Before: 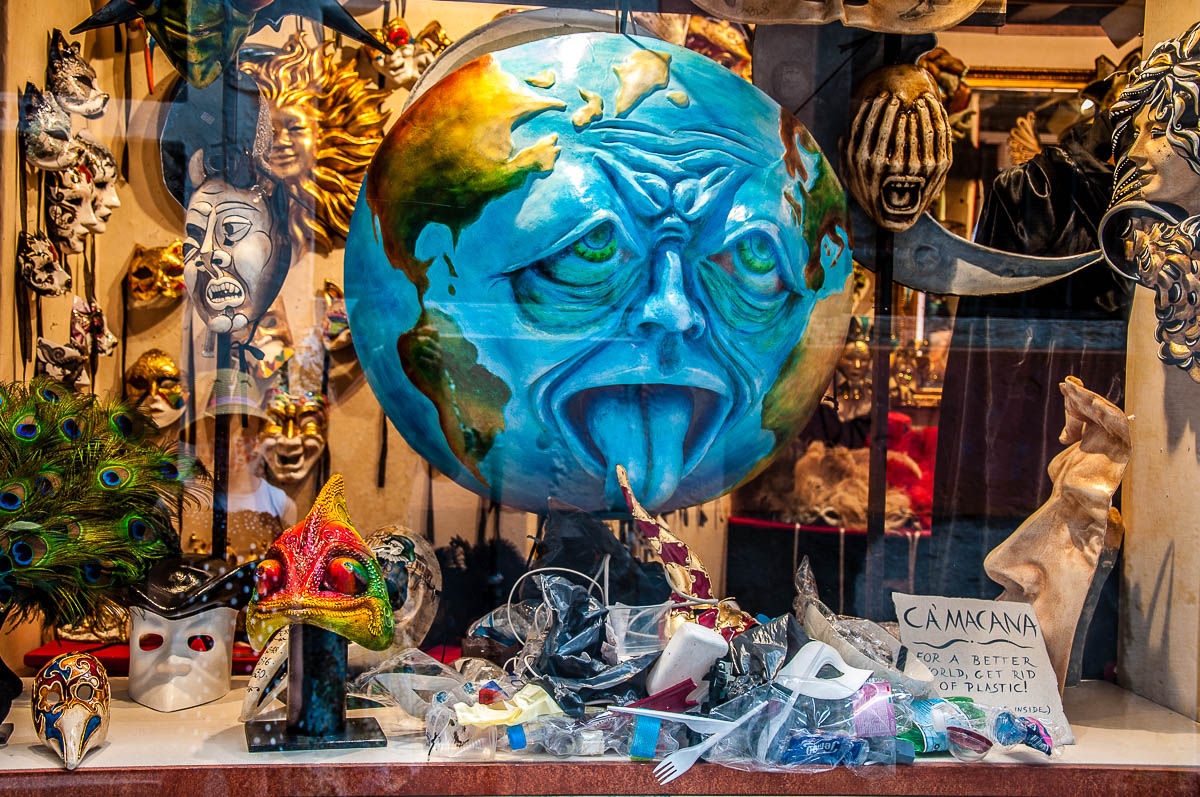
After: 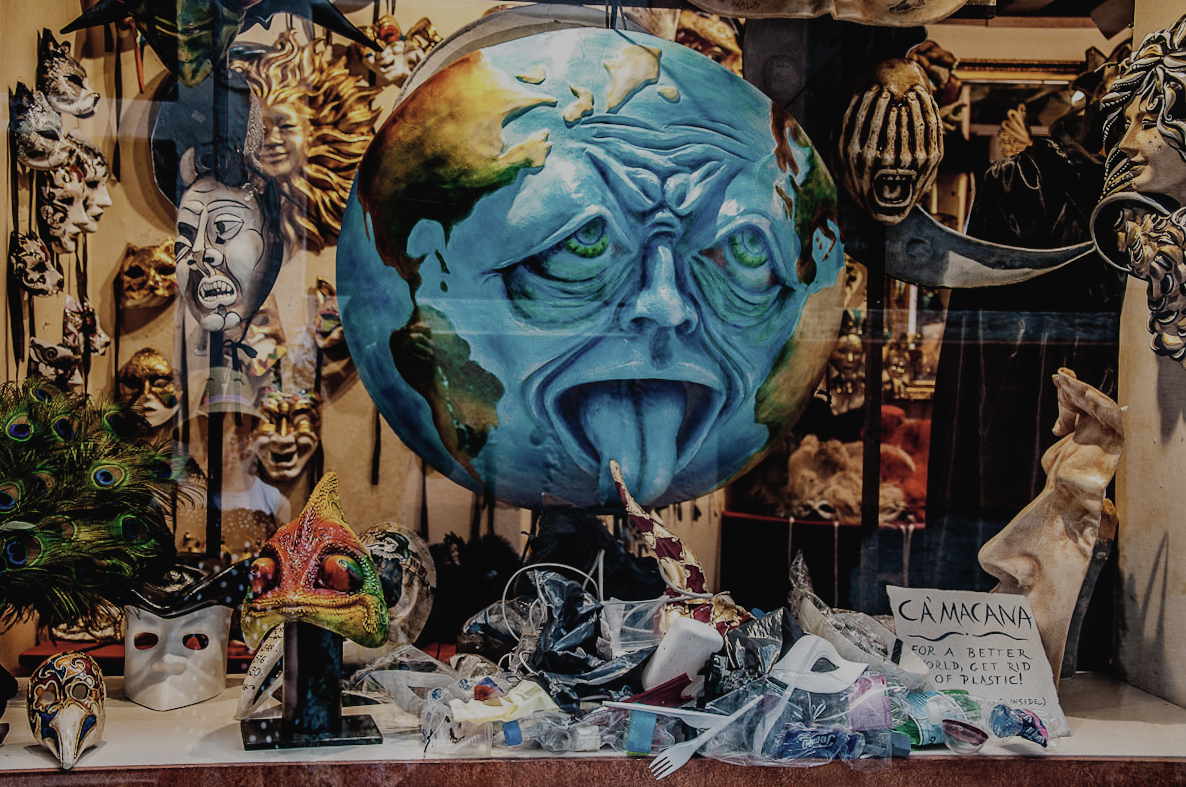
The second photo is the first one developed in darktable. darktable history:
filmic rgb: middle gray luminance 29%, black relative exposure -10.3 EV, white relative exposure 5.5 EV, threshold 6 EV, target black luminance 0%, hardness 3.95, latitude 2.04%, contrast 1.132, highlights saturation mix 5%, shadows ↔ highlights balance 15.11%, preserve chrominance no, color science v3 (2019), use custom middle-gray values true, iterations of high-quality reconstruction 0, enable highlight reconstruction true
contrast brightness saturation: contrast -0.05, saturation -0.41
rotate and perspective: rotation -0.45°, automatic cropping original format, crop left 0.008, crop right 0.992, crop top 0.012, crop bottom 0.988
